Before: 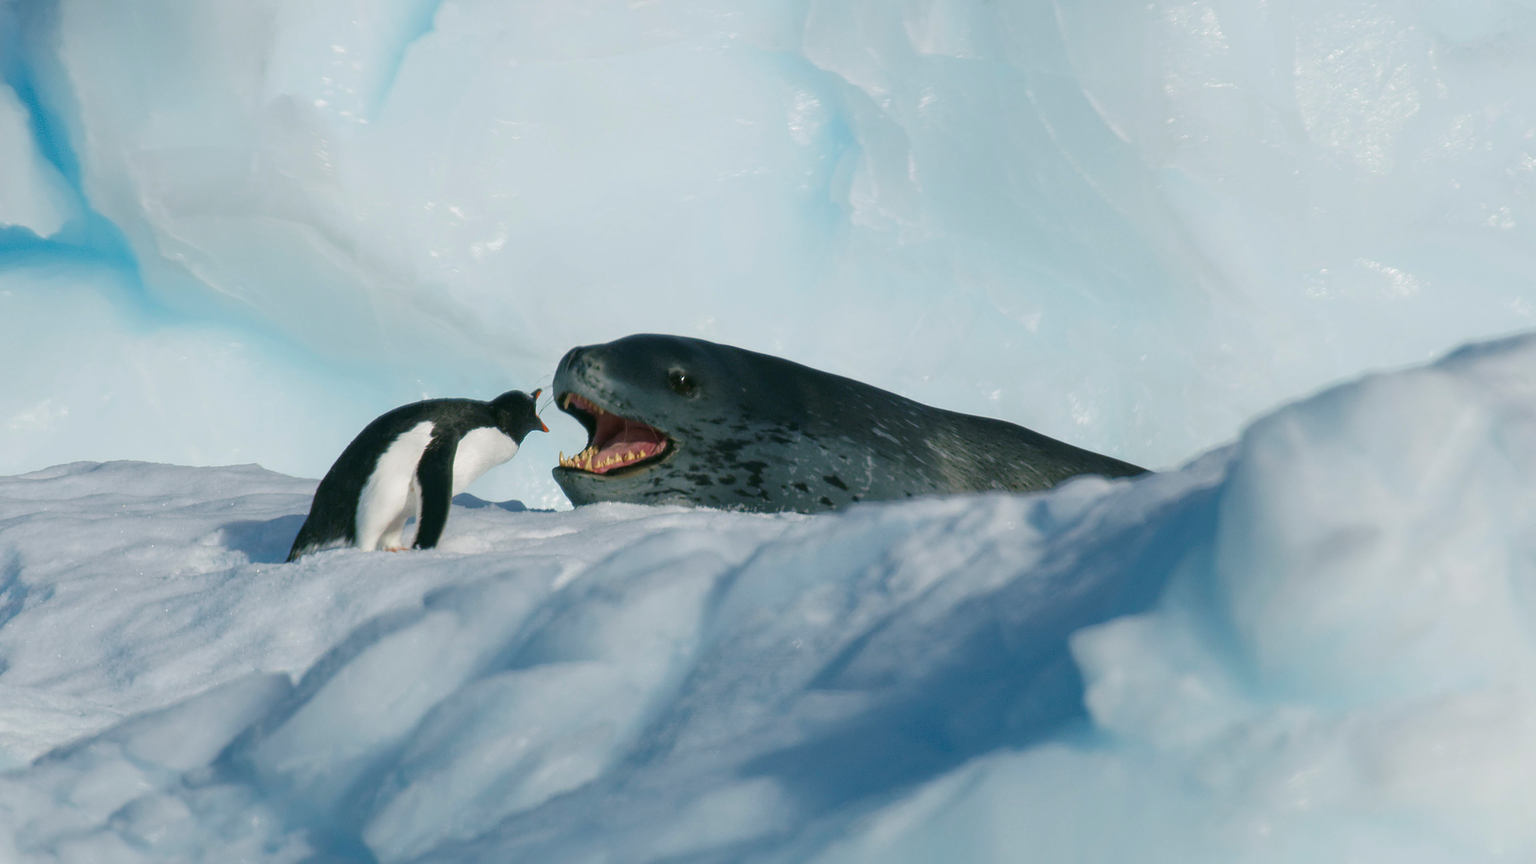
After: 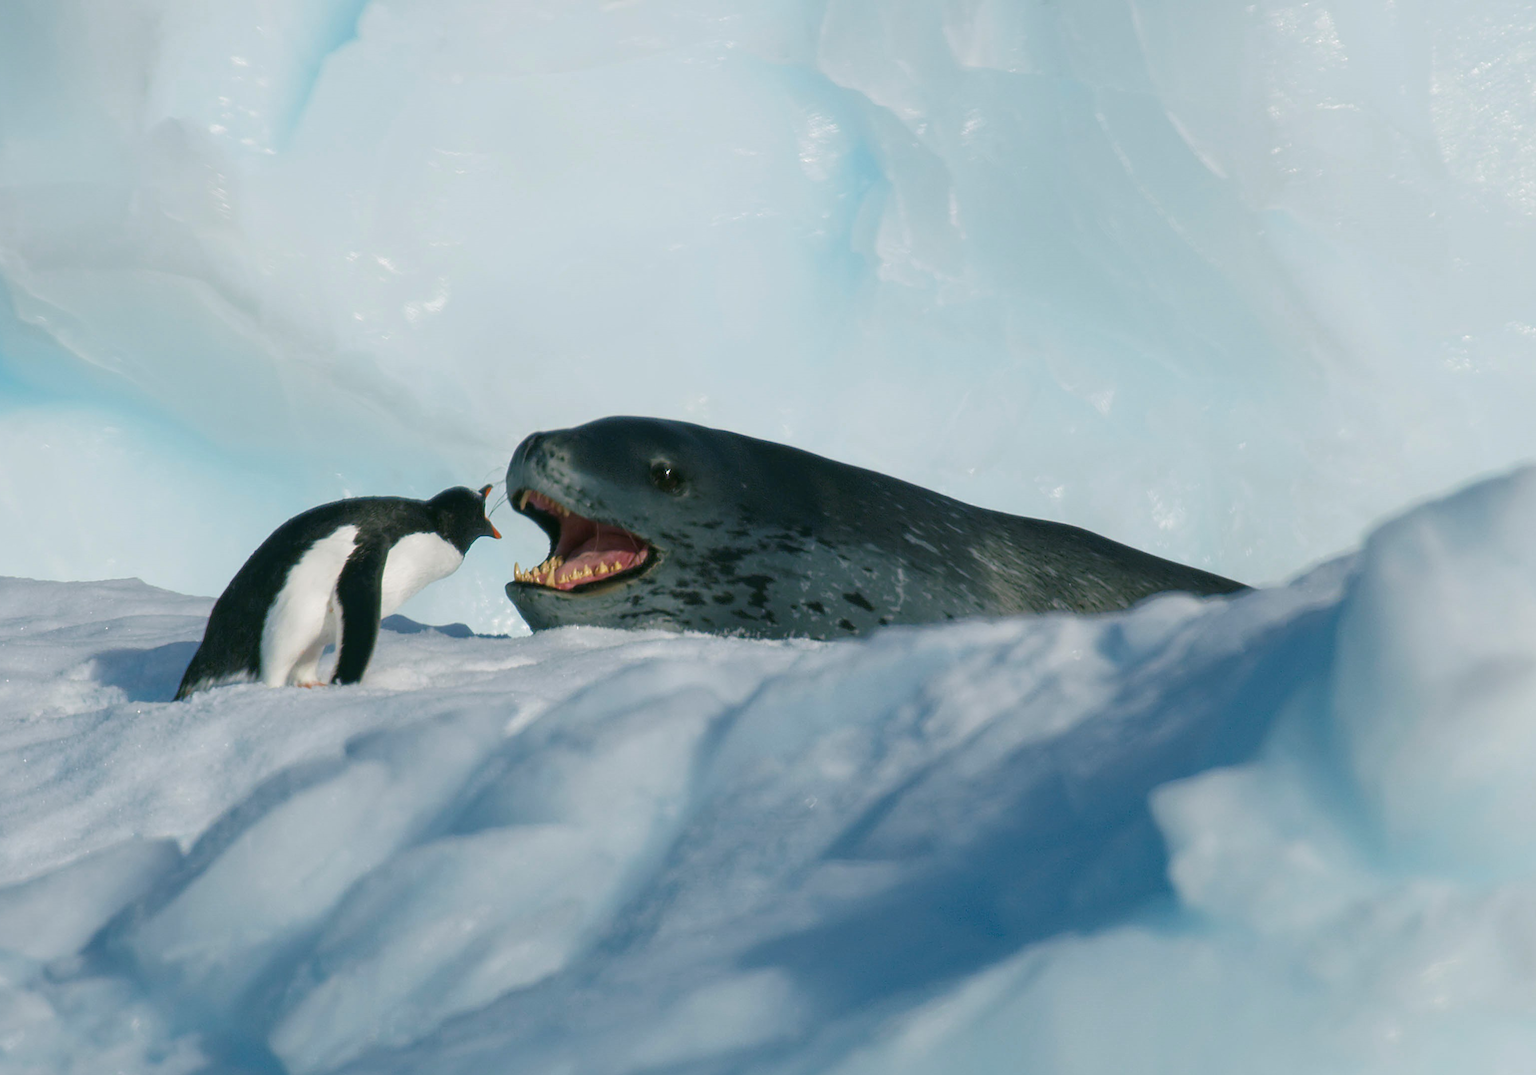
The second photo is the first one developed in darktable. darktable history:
crop and rotate: left 9.568%, right 10.156%
